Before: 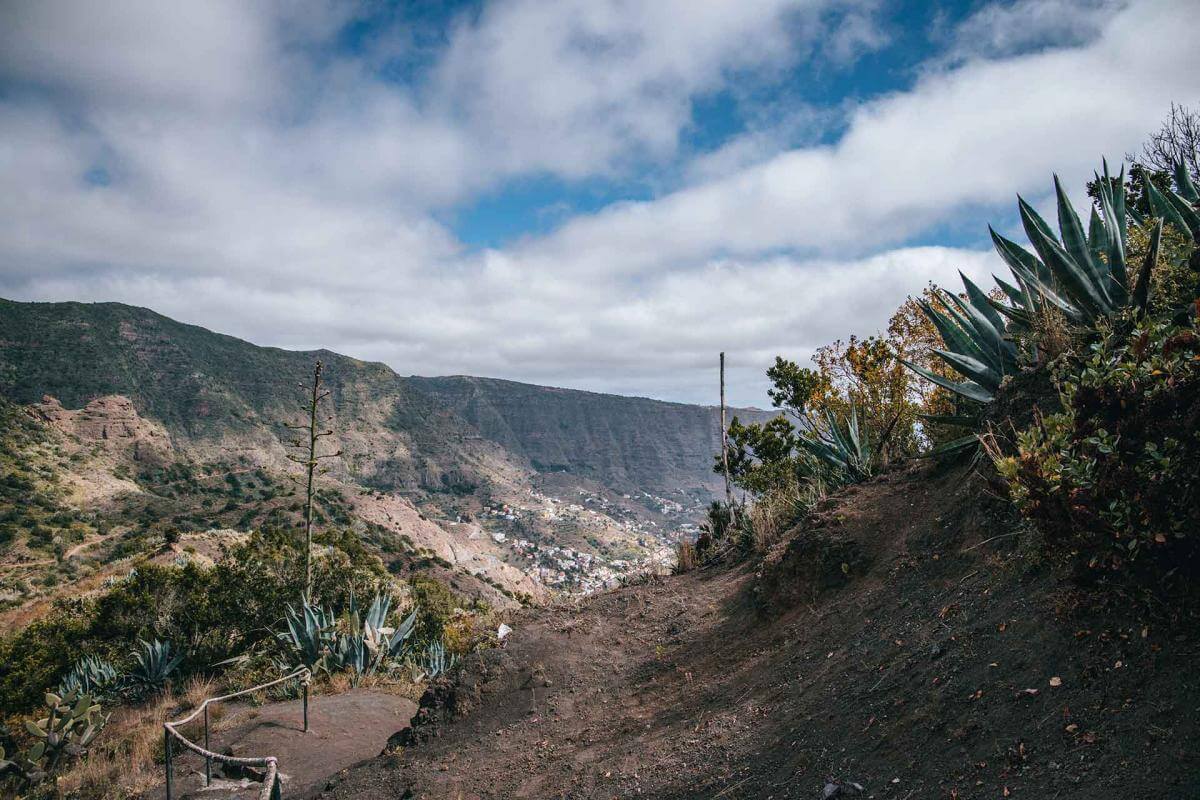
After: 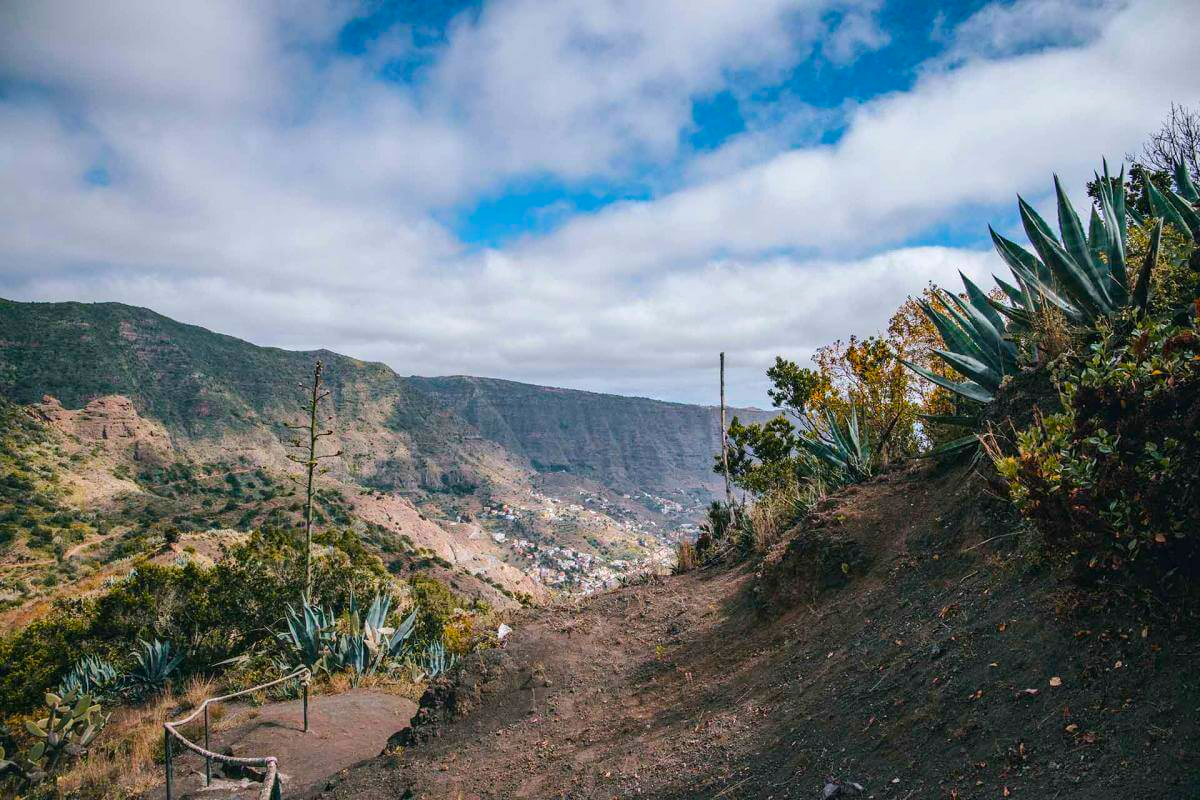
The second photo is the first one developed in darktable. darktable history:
color balance rgb: perceptual saturation grading › global saturation 25%, perceptual brilliance grading › mid-tones 10%, perceptual brilliance grading › shadows 15%, global vibrance 20%
base curve: exposure shift 0, preserve colors none
